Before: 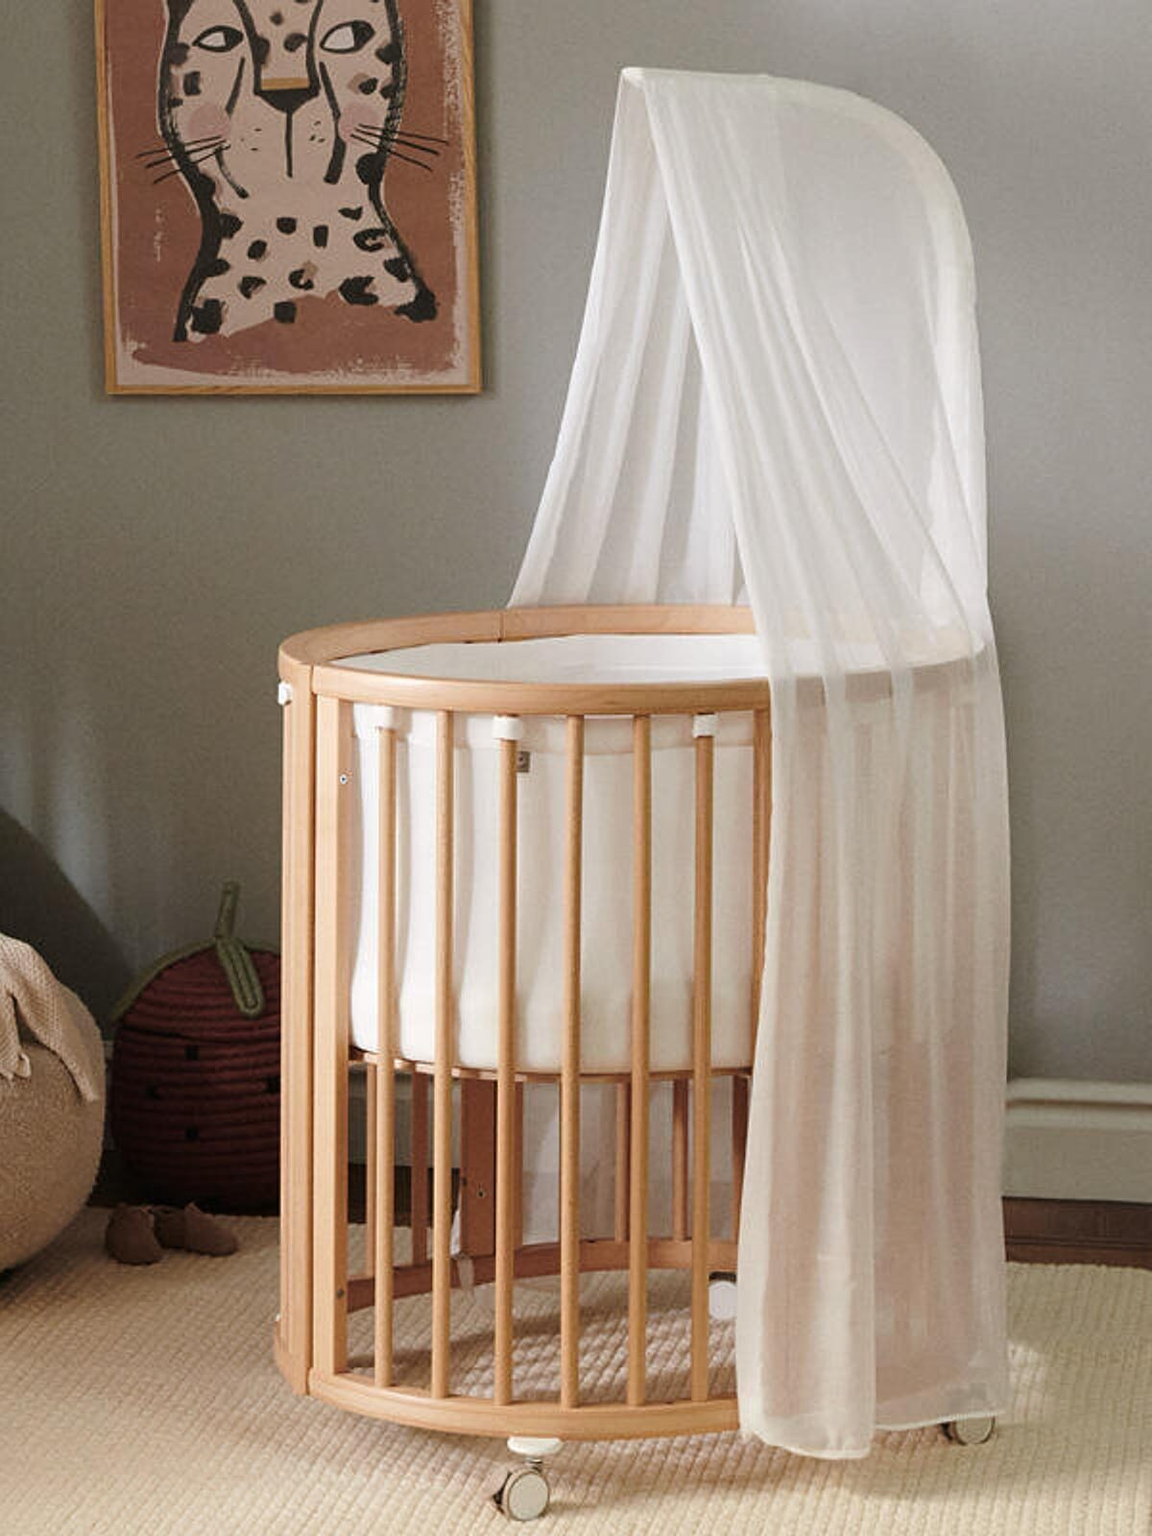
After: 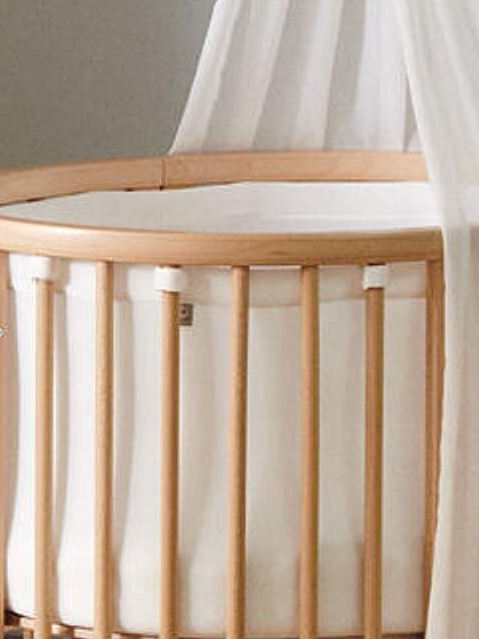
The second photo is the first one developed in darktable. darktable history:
exposure: black level correction 0, compensate exposure bias true, compensate highlight preservation false
crop: left 30%, top 30%, right 30%, bottom 30%
